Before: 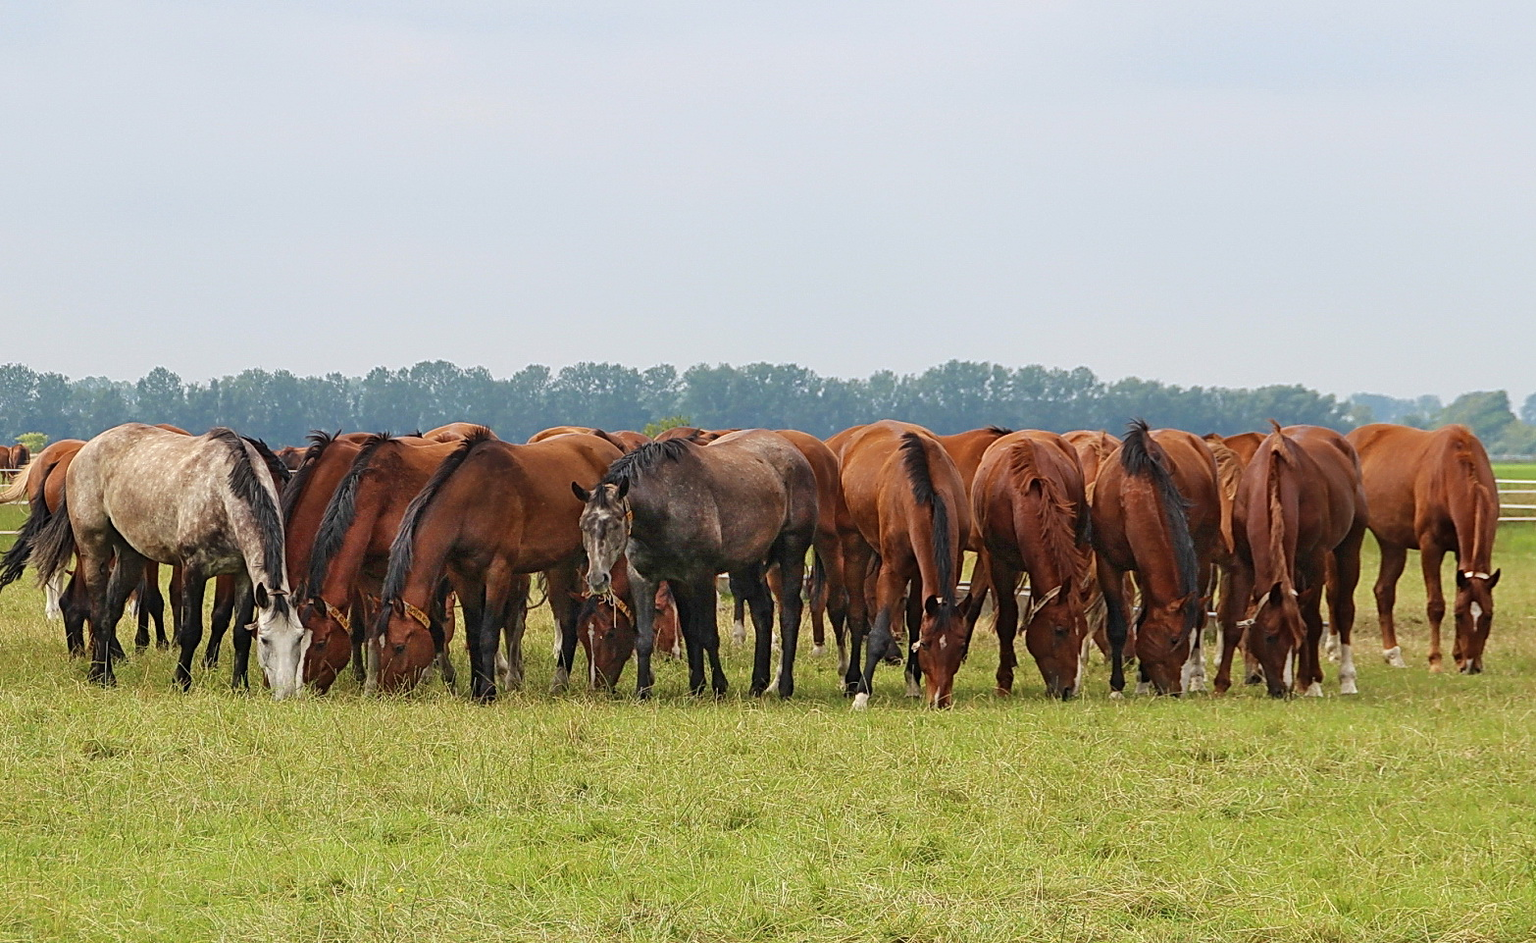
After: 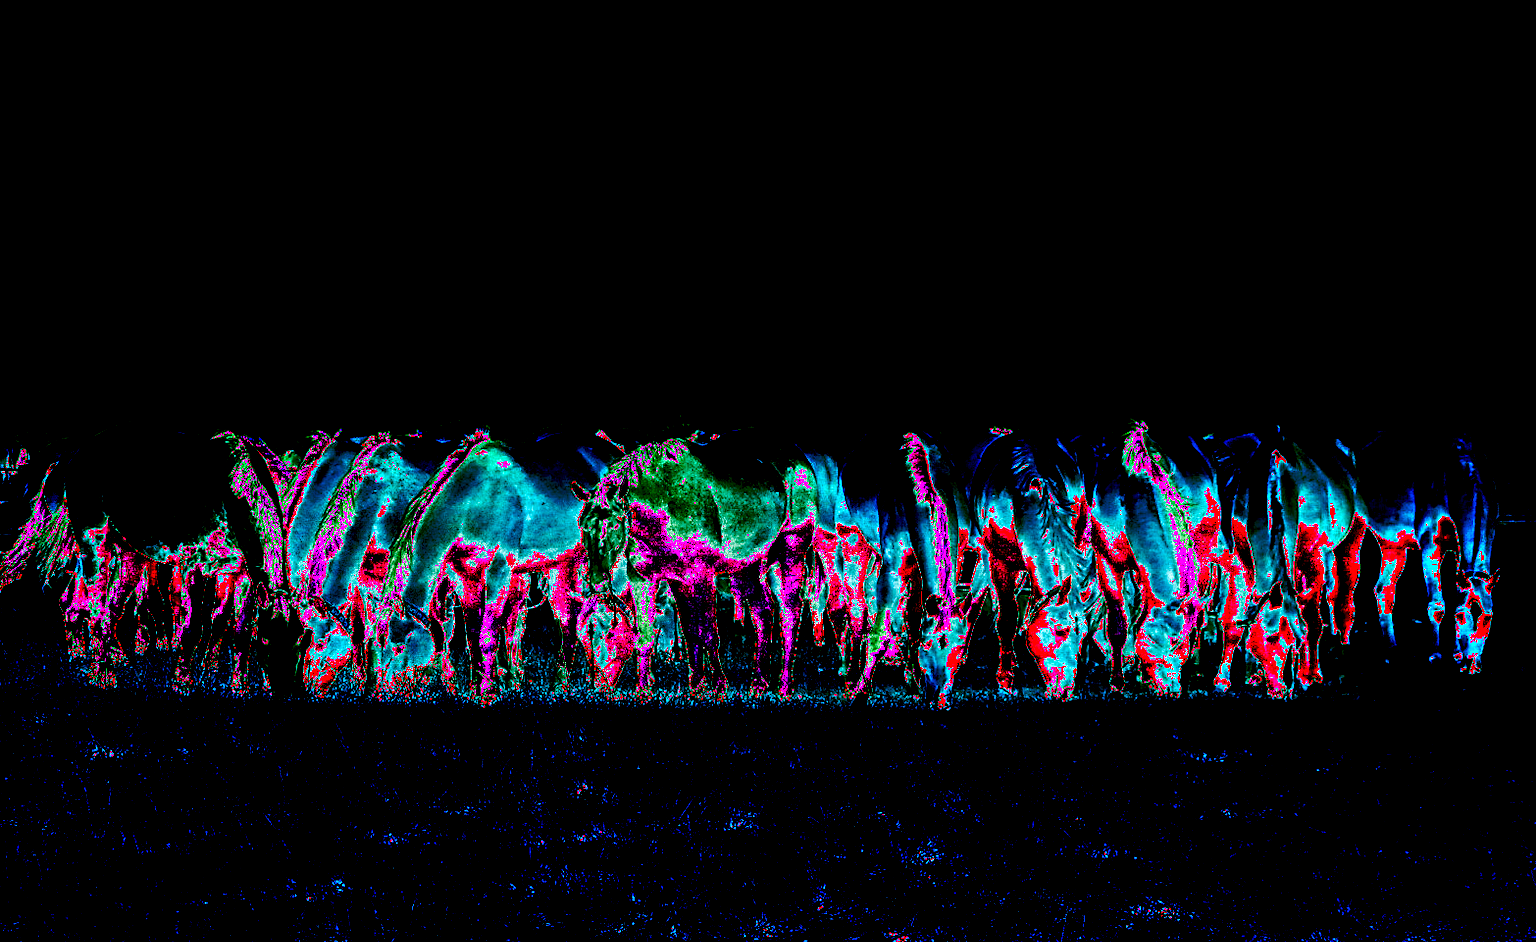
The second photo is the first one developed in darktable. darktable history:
shadows and highlights: shadows 12, white point adjustment 1.2, soften with gaussian
white balance: red 8, blue 8
